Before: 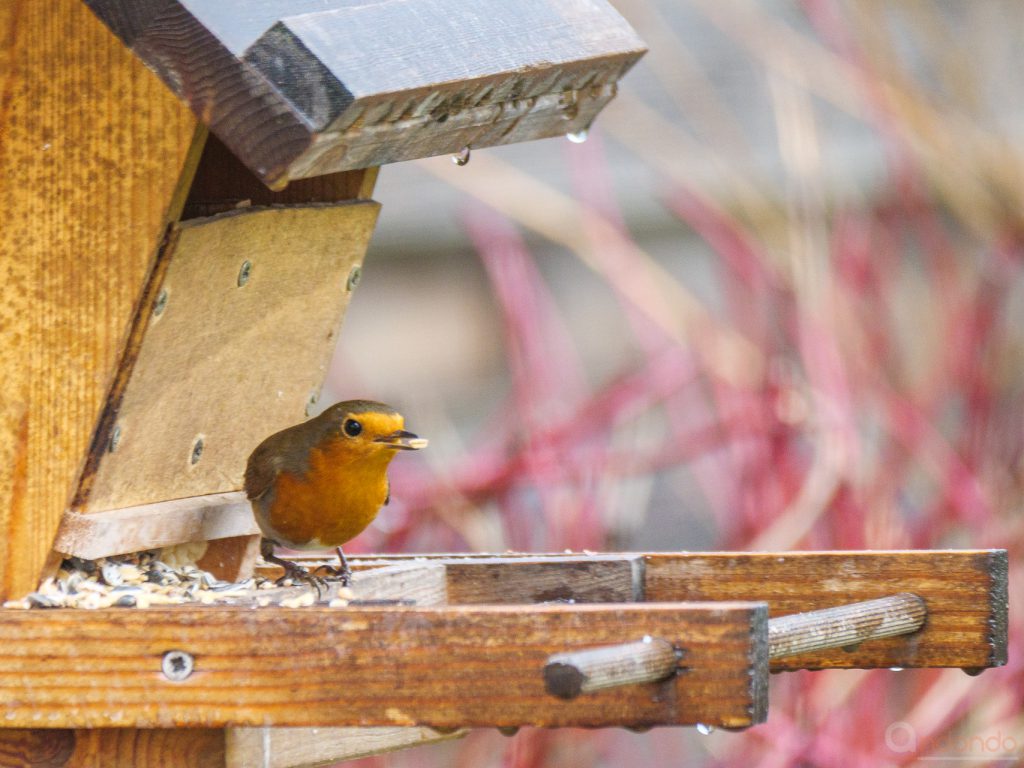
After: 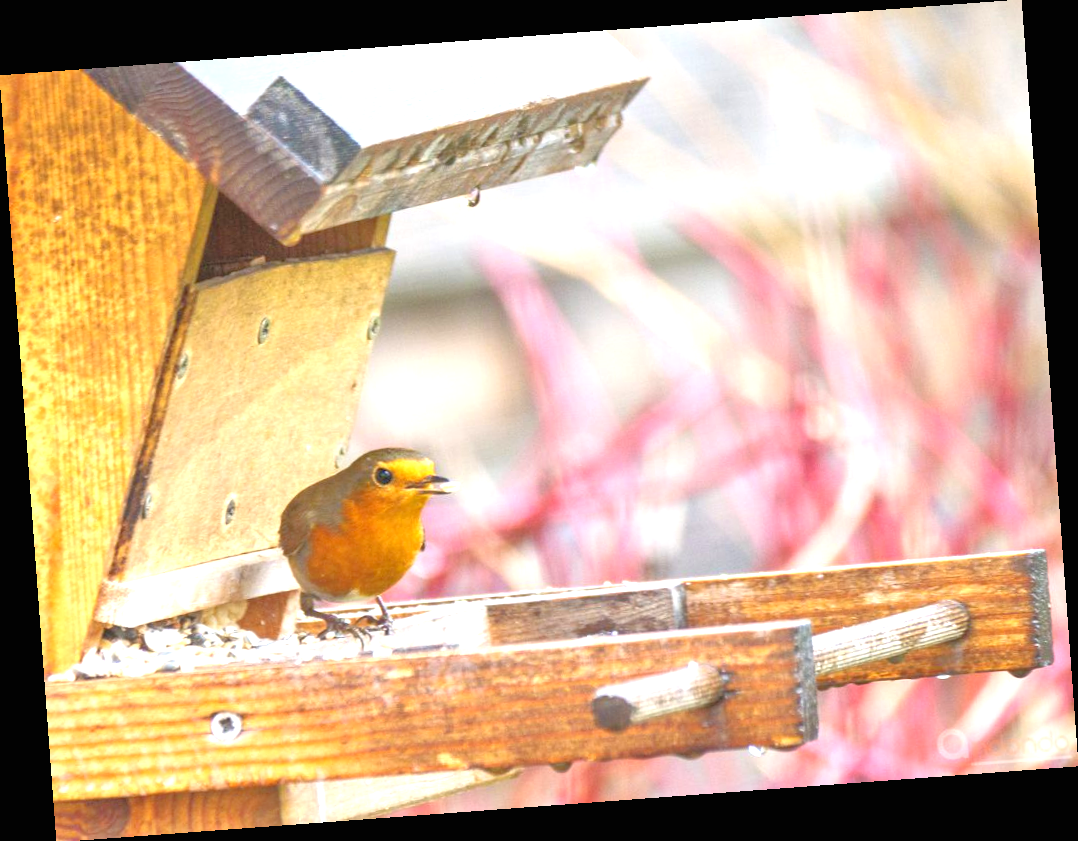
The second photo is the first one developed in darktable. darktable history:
exposure: black level correction 0, exposure 1 EV, compensate highlight preservation false
rotate and perspective: rotation -4.25°, automatic cropping off
tone equalizer: -7 EV 0.15 EV, -6 EV 0.6 EV, -5 EV 1.15 EV, -4 EV 1.33 EV, -3 EV 1.15 EV, -2 EV 0.6 EV, -1 EV 0.15 EV, mask exposure compensation -0.5 EV
